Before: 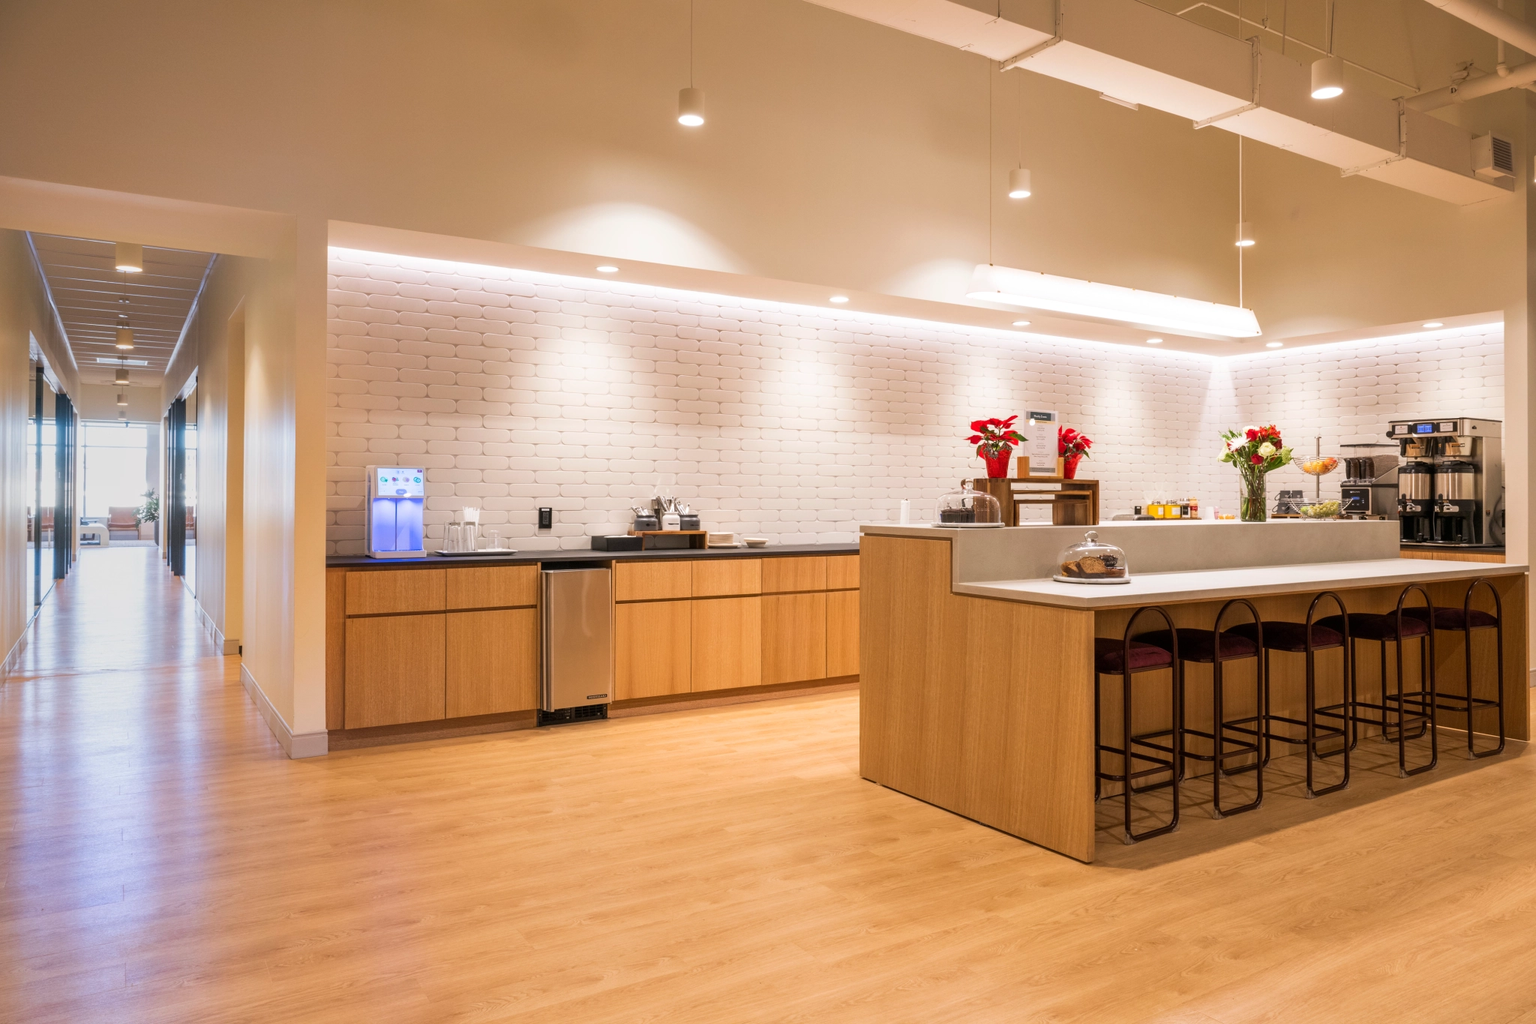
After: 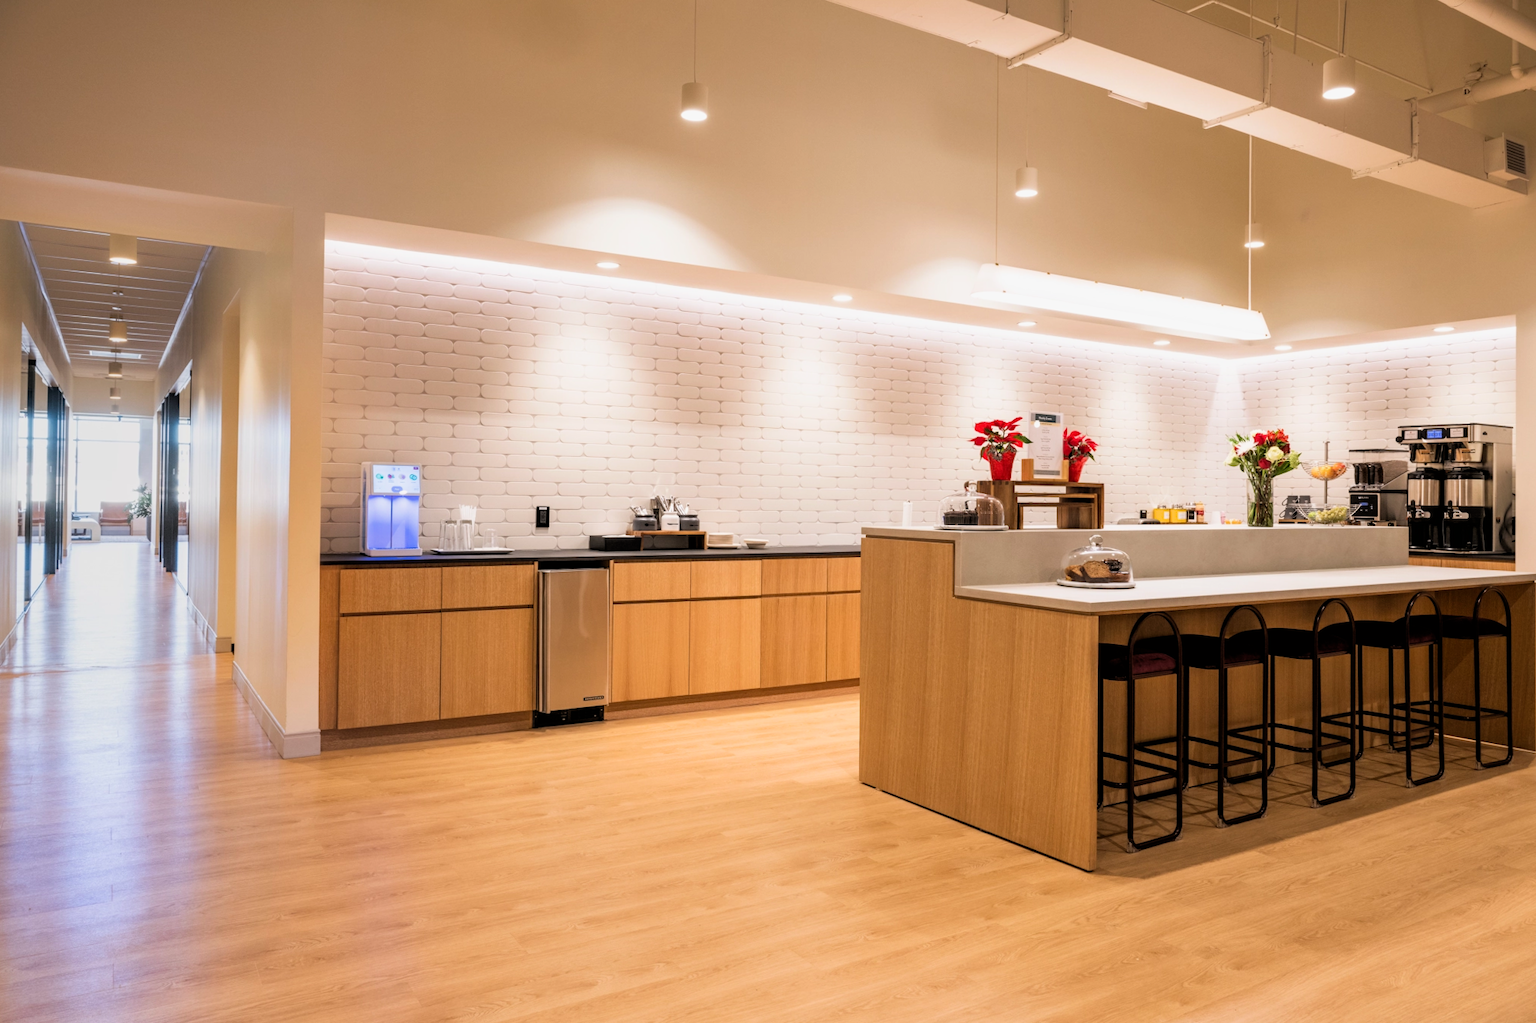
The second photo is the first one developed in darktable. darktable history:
exposure: compensate highlight preservation false
filmic rgb: black relative exposure -4.93 EV, white relative exposure 2.84 EV, hardness 3.72
crop and rotate: angle -0.5°
